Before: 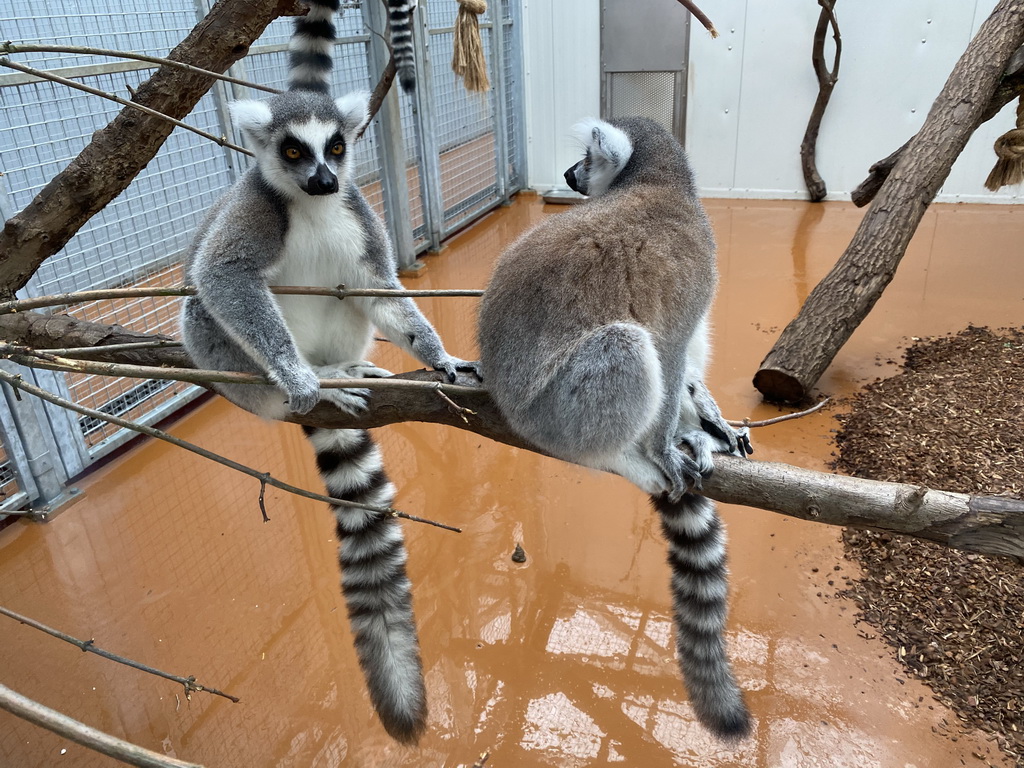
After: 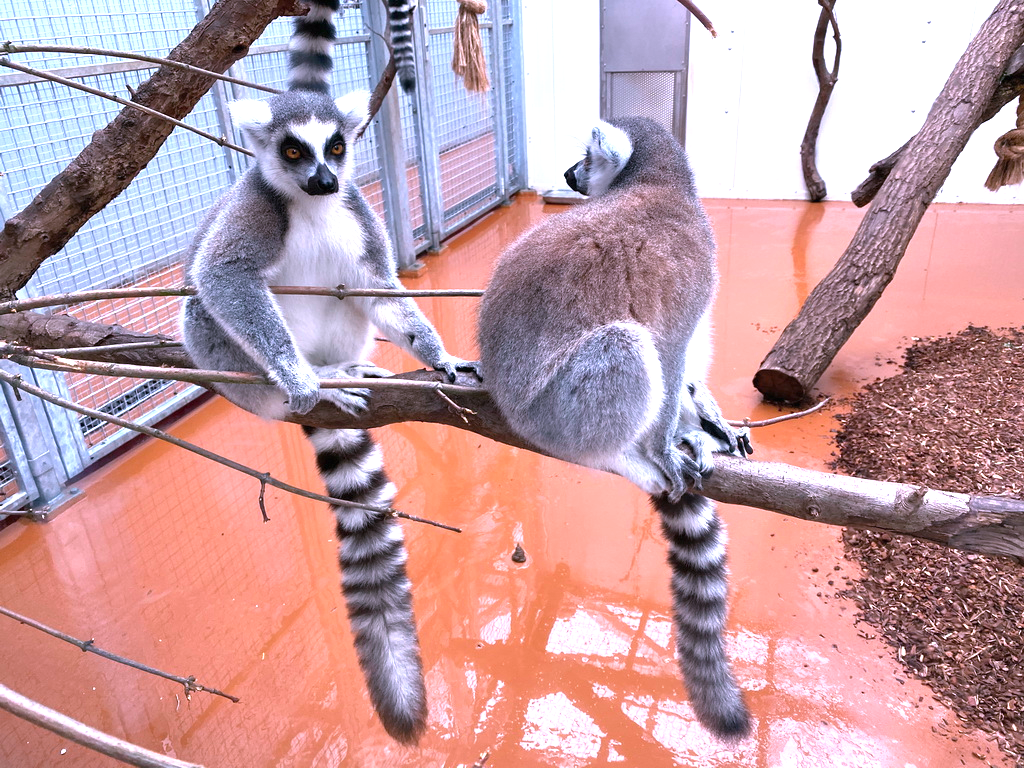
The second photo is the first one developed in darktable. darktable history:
shadows and highlights: shadows 25.3, white point adjustment -2.96, highlights -30.06
exposure: black level correction 0, exposure 1 EV, compensate exposure bias true, compensate highlight preservation false
color correction: highlights a* 15.11, highlights b* -25.31
